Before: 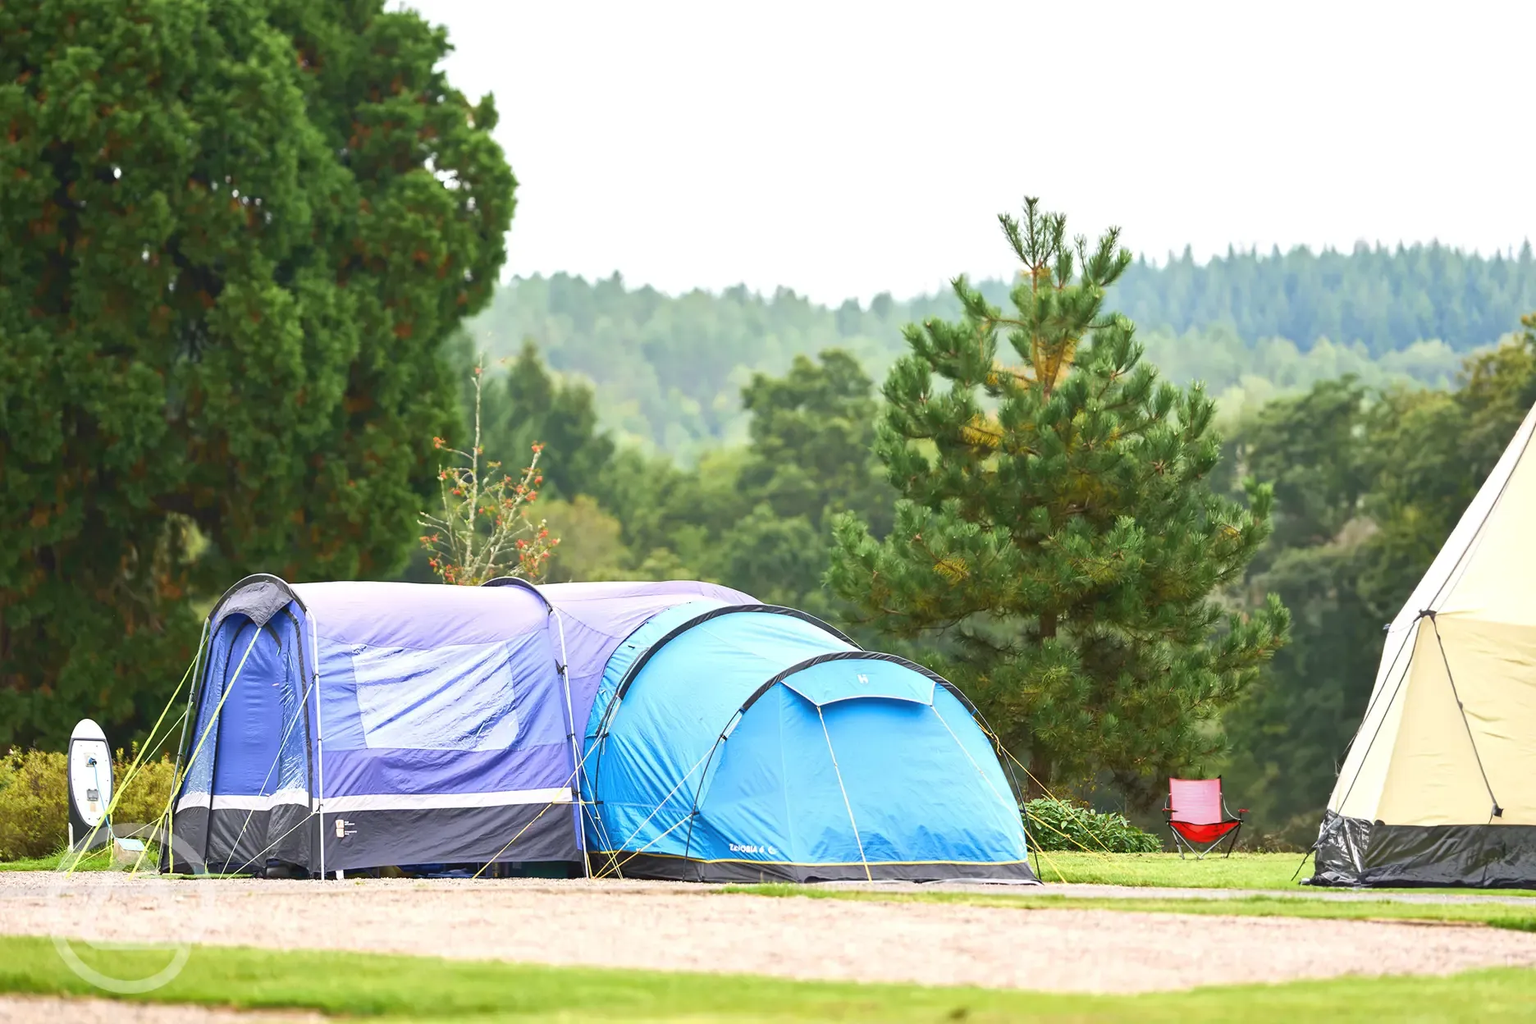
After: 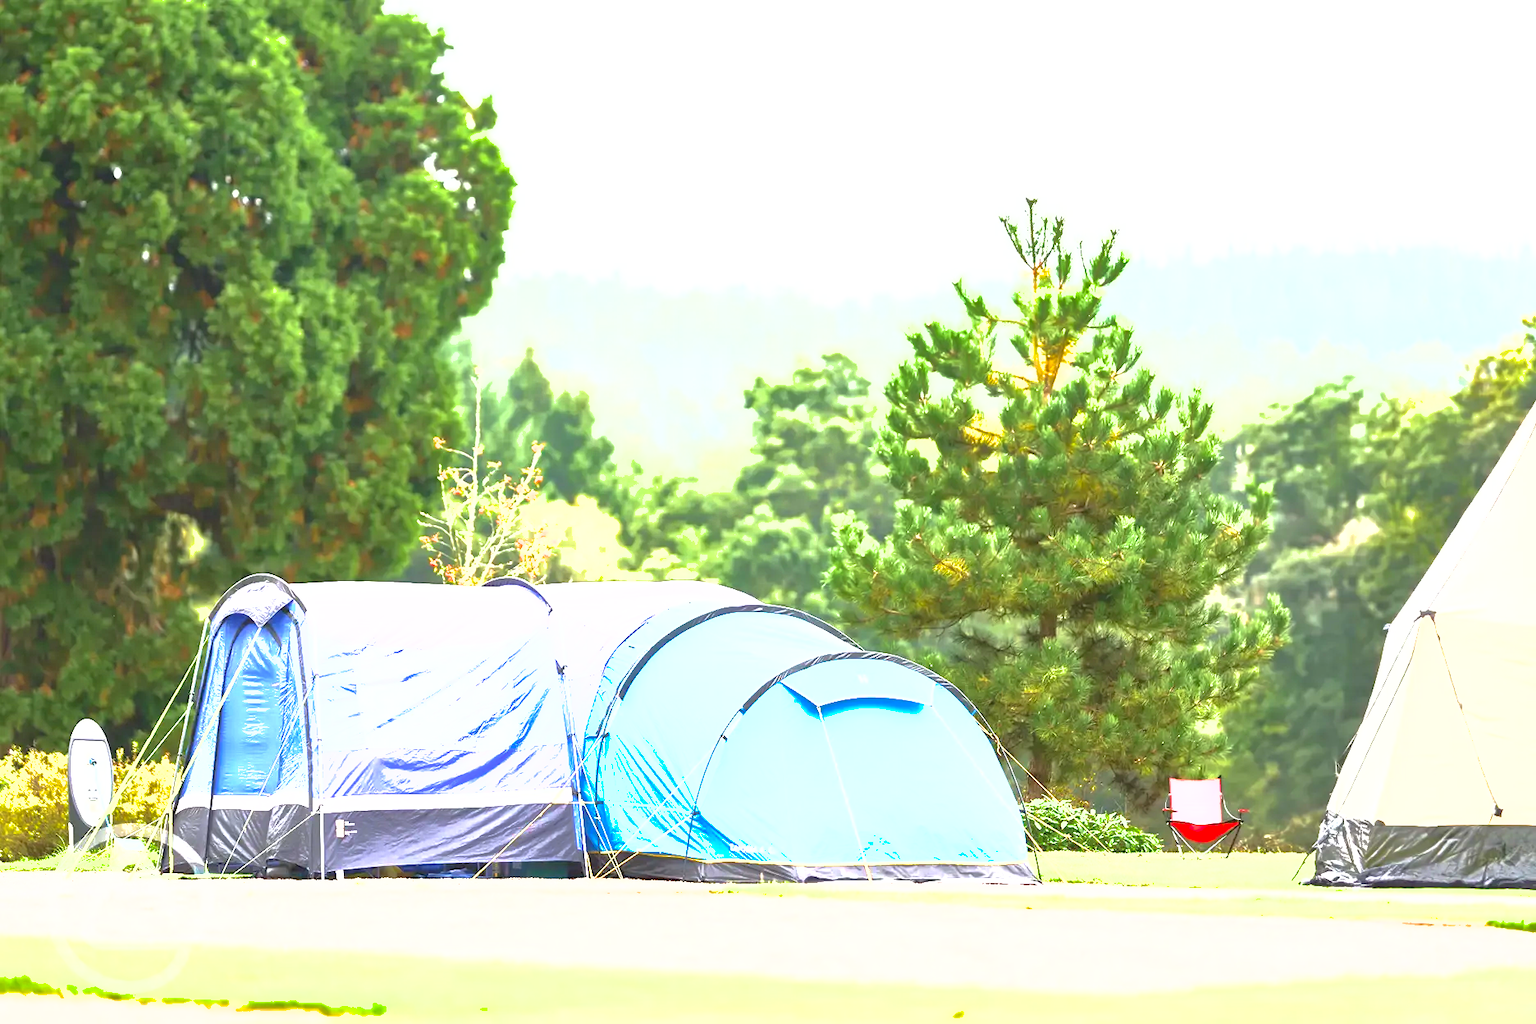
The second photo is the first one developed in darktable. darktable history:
shadows and highlights: on, module defaults
tone equalizer: -8 EV -0.782 EV, -7 EV -0.695 EV, -6 EV -0.611 EV, -5 EV -0.403 EV, -3 EV 0.394 EV, -2 EV 0.6 EV, -1 EV 0.68 EV, +0 EV 0.743 EV
exposure: black level correction 0.001, exposure 1.117 EV, compensate highlight preservation false
